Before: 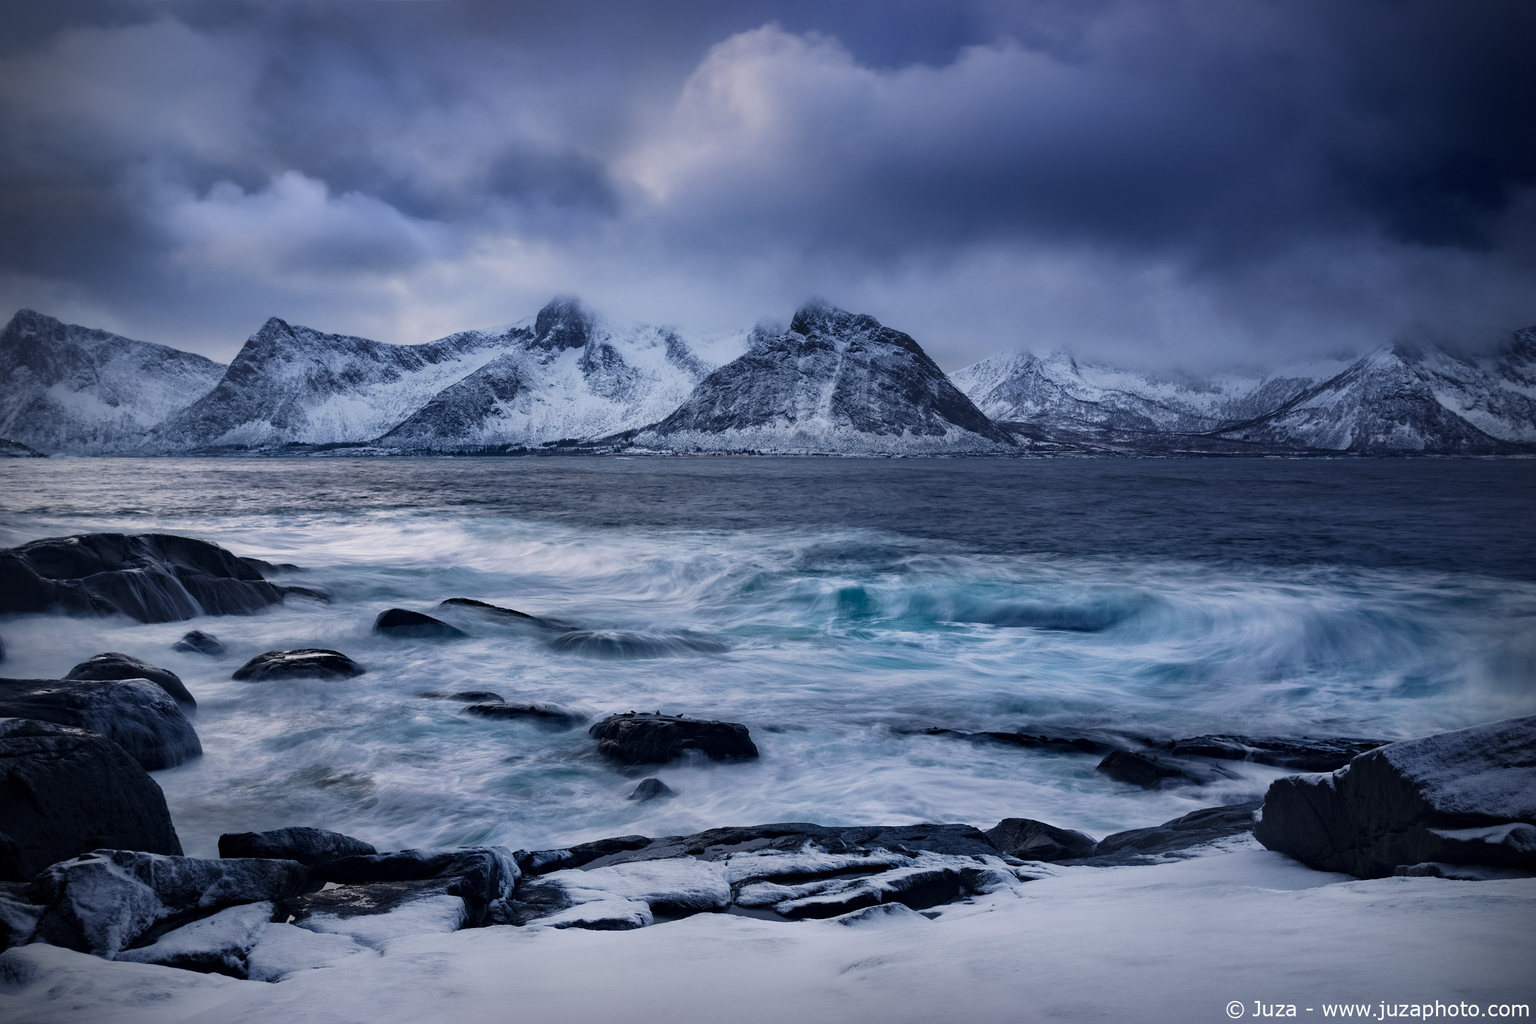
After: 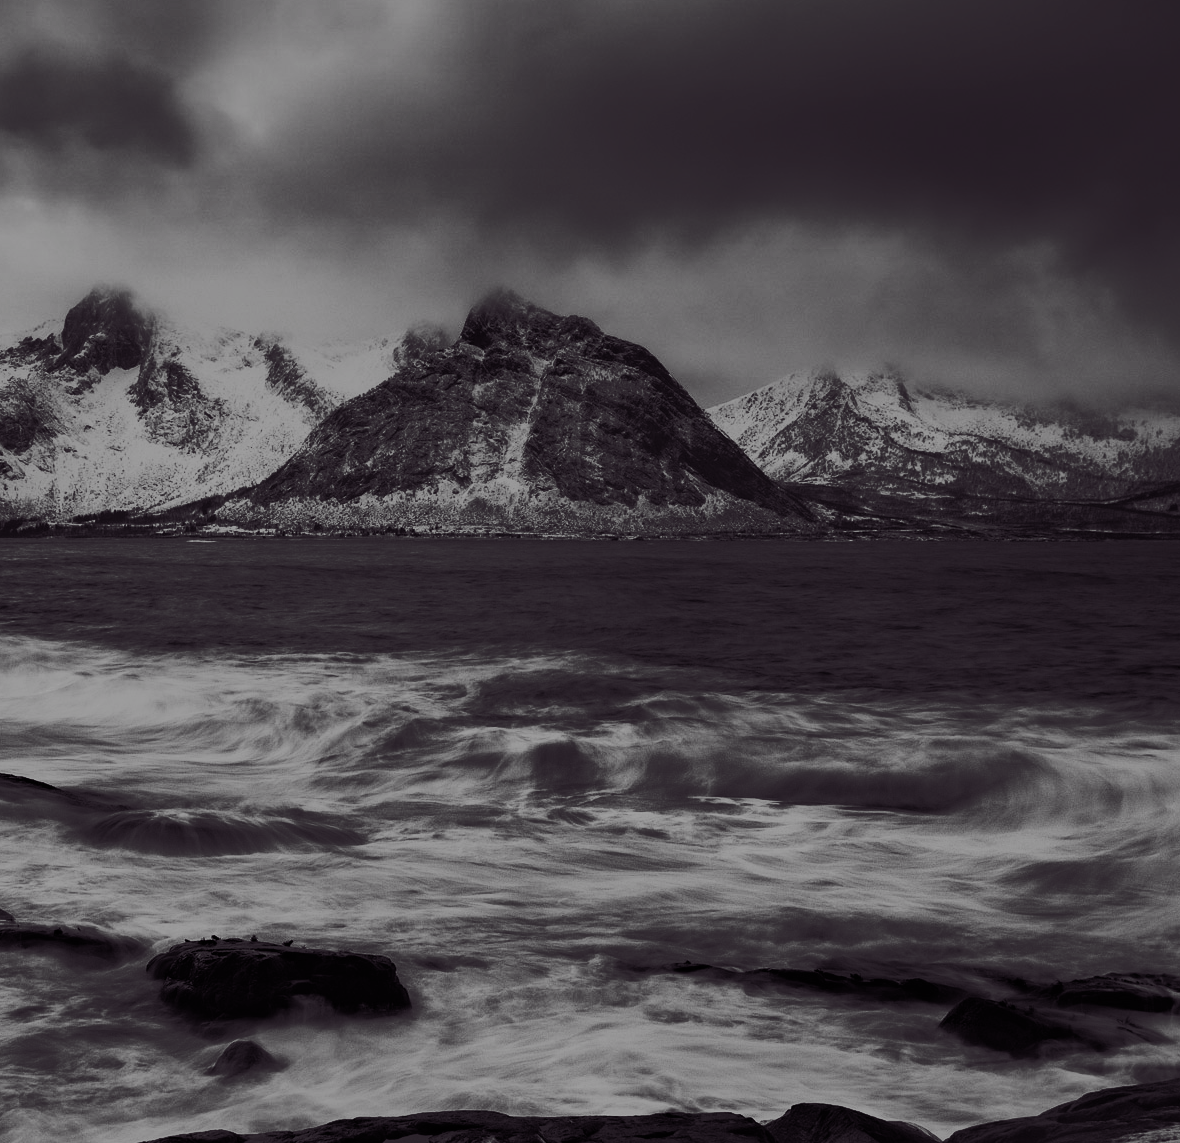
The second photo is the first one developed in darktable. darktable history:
tone equalizer: -8 EV -1.97 EV, -7 EV -1.97 EV, -6 EV -1.98 EV, -5 EV -1.98 EV, -4 EV -1.97 EV, -3 EV -1.97 EV, -2 EV -1.99 EV, -1 EV -1.63 EV, +0 EV -1.99 EV, edges refinement/feathering 500, mask exposure compensation -1.57 EV, preserve details no
color calibration: output gray [0.246, 0.254, 0.501, 0], illuminant custom, x 0.368, y 0.373, temperature 4330.58 K
exposure: black level correction 0, exposure 1.449 EV, compensate highlight preservation false
crop: left 32.286%, top 10.974%, right 18.509%, bottom 17.537%
color balance rgb: shadows lift › luminance 0.54%, shadows lift › chroma 6.905%, shadows lift › hue 302.15°, white fulcrum 0.984 EV, perceptual saturation grading › global saturation 27.359%, perceptual saturation grading › highlights -28.459%, perceptual saturation grading › mid-tones 15.487%, perceptual saturation grading › shadows 33.101%, perceptual brilliance grading › highlights 1.849%, perceptual brilliance grading › mid-tones -49.576%, perceptual brilliance grading › shadows -49.954%, global vibrance 20%
